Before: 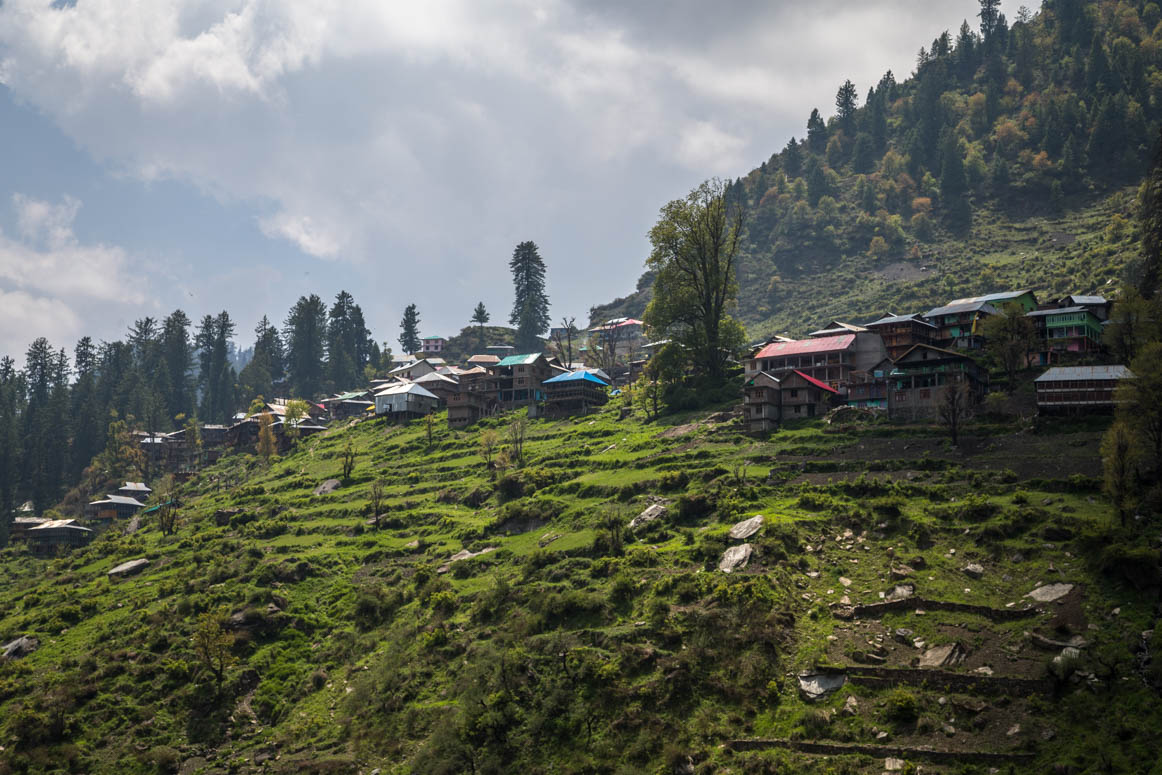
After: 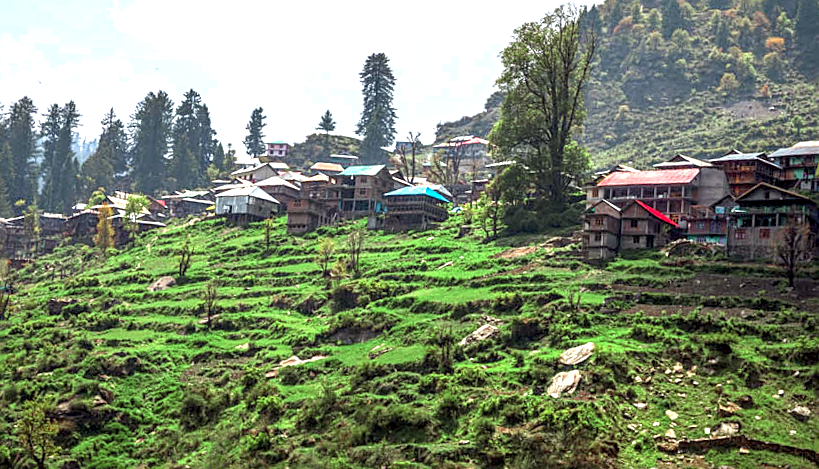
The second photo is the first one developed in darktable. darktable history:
local contrast: on, module defaults
shadows and highlights: shadows 36.32, highlights -27.48, soften with gaussian
crop and rotate: angle -4.08°, left 9.91%, top 21.208%, right 12.192%, bottom 11.97%
color correction: highlights a* -1.09, highlights b* 4.49, shadows a* 3.53
color zones: curves: ch0 [(0, 0.466) (0.128, 0.466) (0.25, 0.5) (0.375, 0.456) (0.5, 0.5) (0.625, 0.5) (0.737, 0.652) (0.875, 0.5)]; ch1 [(0, 0.603) (0.125, 0.618) (0.261, 0.348) (0.372, 0.353) (0.497, 0.363) (0.611, 0.45) (0.731, 0.427) (0.875, 0.518) (0.998, 0.652)]; ch2 [(0, 0.559) (0.125, 0.451) (0.253, 0.564) (0.37, 0.578) (0.5, 0.466) (0.625, 0.471) (0.731, 0.471) (0.88, 0.485)]
exposure: black level correction 0.001, exposure 1.116 EV, compensate exposure bias true, compensate highlight preservation false
sharpen: on, module defaults
color balance rgb: global offset › luminance -0.474%, perceptual saturation grading › global saturation 25.388%, global vibrance 20%
